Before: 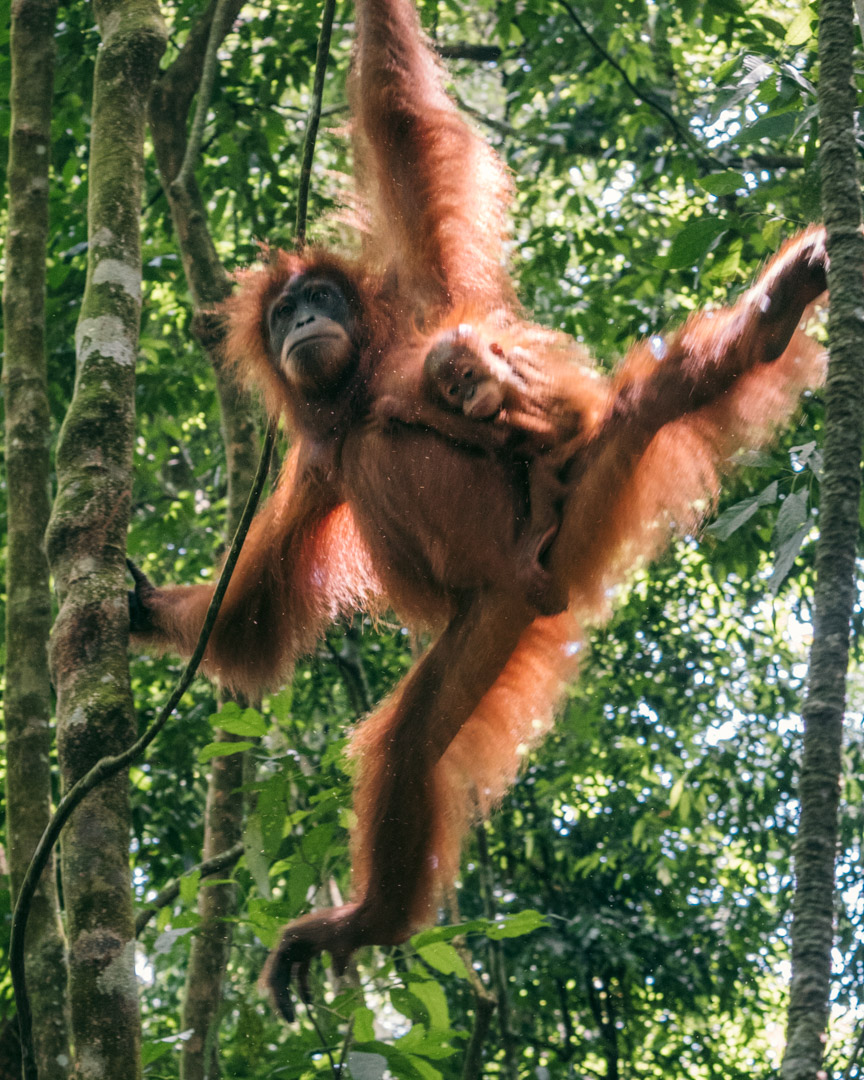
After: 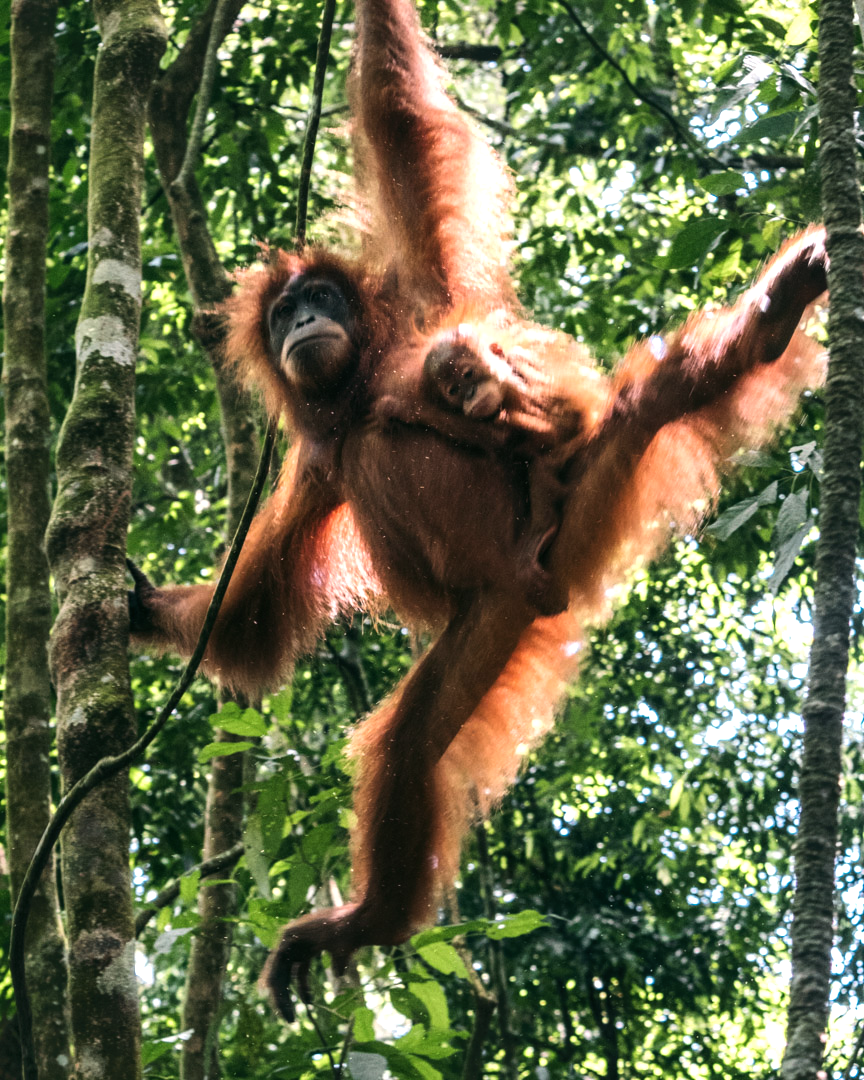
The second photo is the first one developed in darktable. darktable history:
tone equalizer: -8 EV -0.75 EV, -7 EV -0.7 EV, -6 EV -0.6 EV, -5 EV -0.4 EV, -3 EV 0.4 EV, -2 EV 0.6 EV, -1 EV 0.7 EV, +0 EV 0.75 EV, edges refinement/feathering 500, mask exposure compensation -1.57 EV, preserve details no
shadows and highlights: shadows 62.66, white point adjustment 0.37, highlights -34.44, compress 83.82%
